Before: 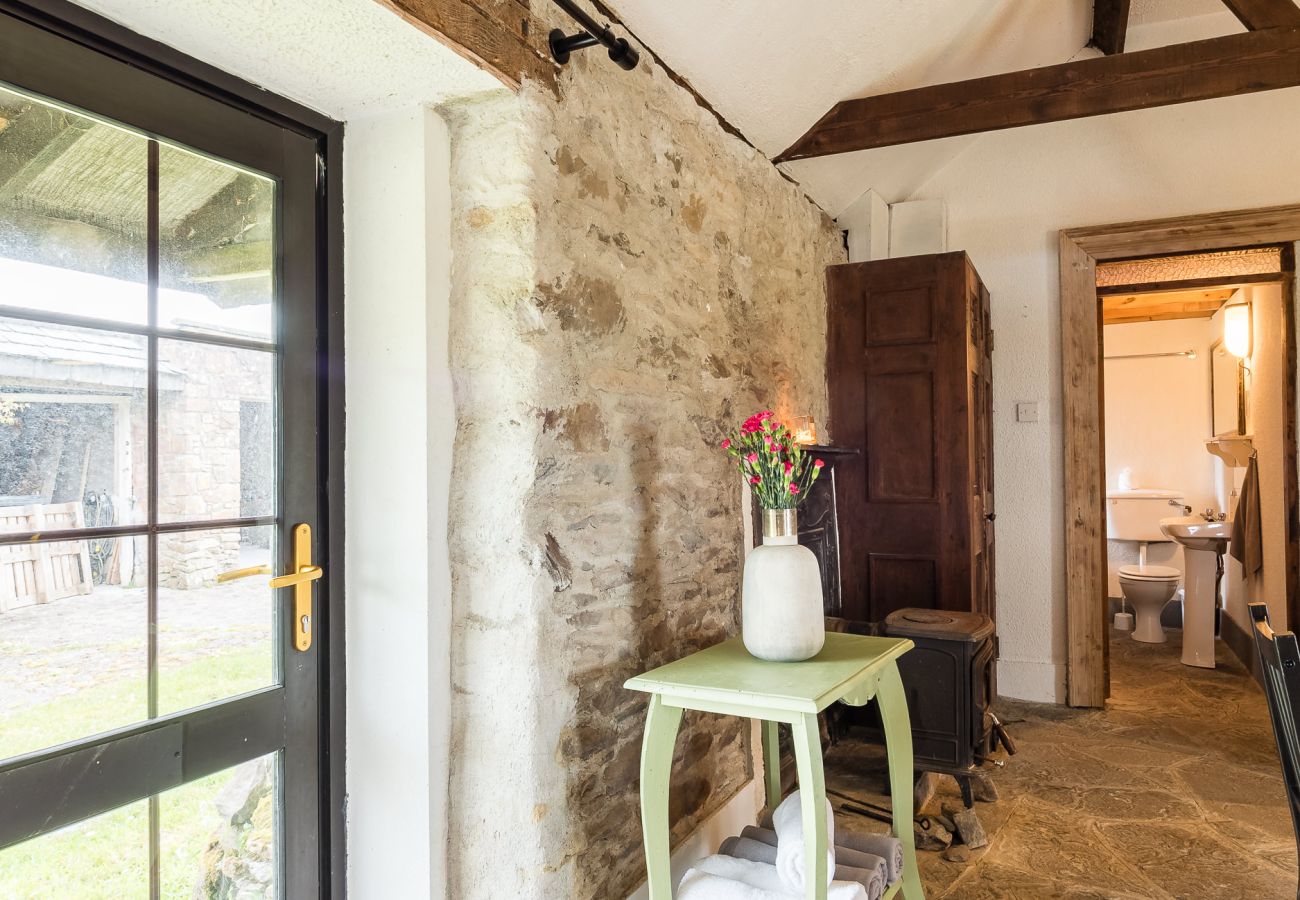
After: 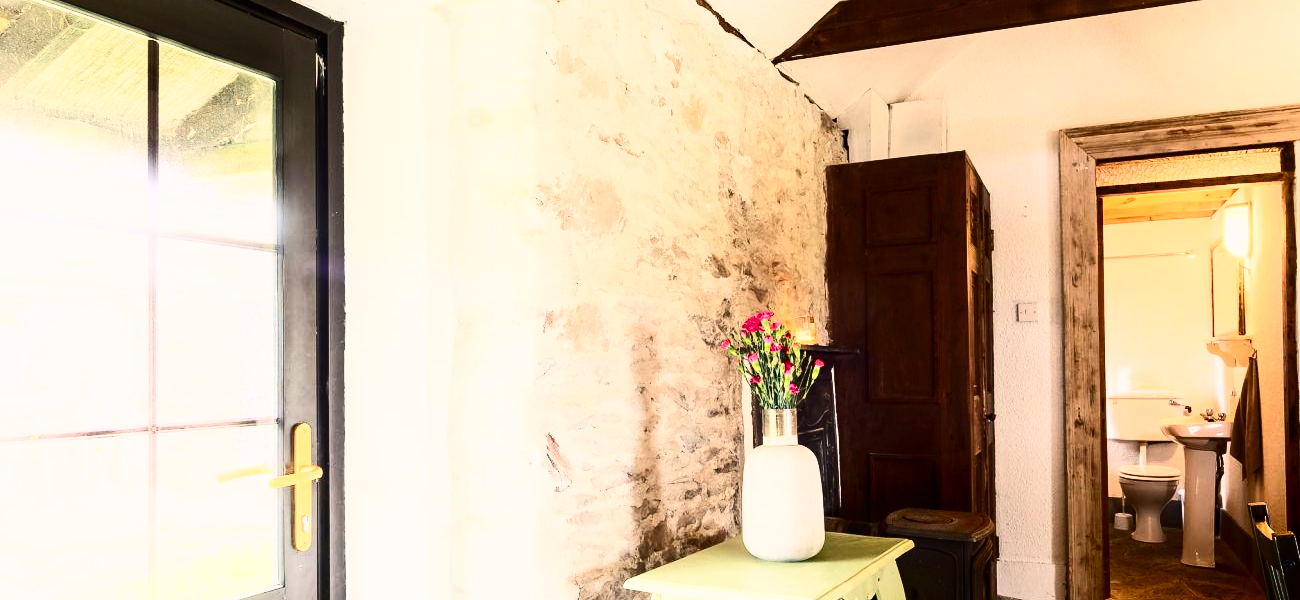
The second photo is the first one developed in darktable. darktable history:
shadows and highlights: shadows -90, highlights 90, soften with gaussian
contrast brightness saturation: contrast 0.4, brightness 0.05, saturation 0.25
rgb curve: curves: ch0 [(0, 0) (0.078, 0.051) (0.929, 0.956) (1, 1)], compensate middle gray true
crop: top 11.166%, bottom 22.168%
color correction: highlights a* 5.81, highlights b* 4.84
